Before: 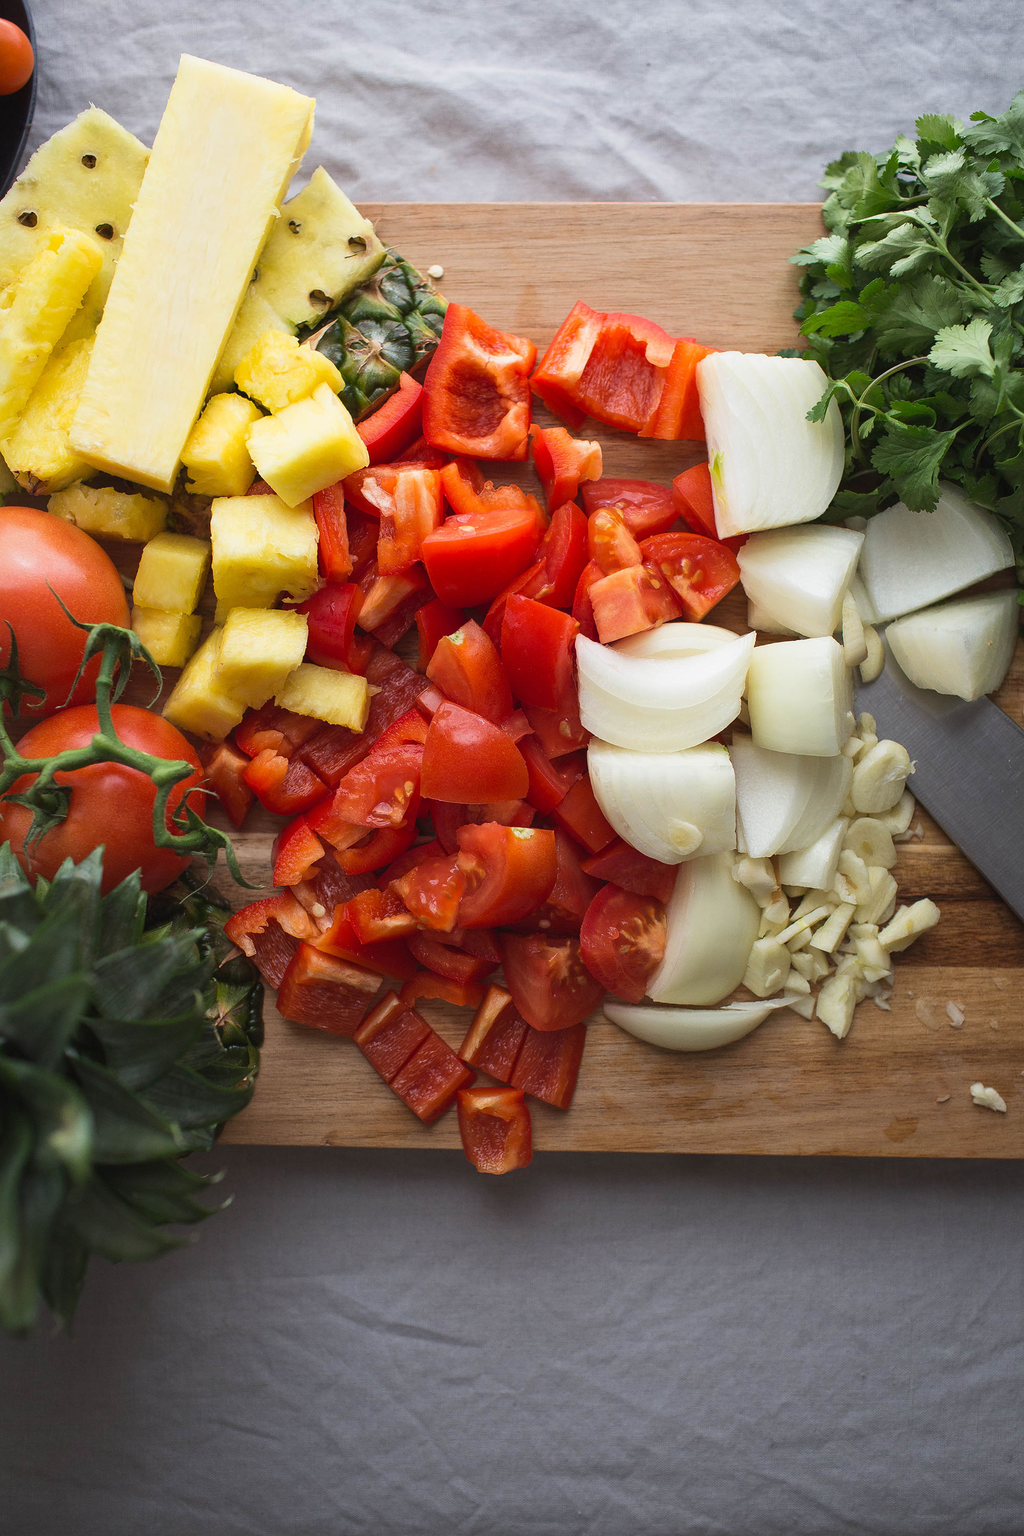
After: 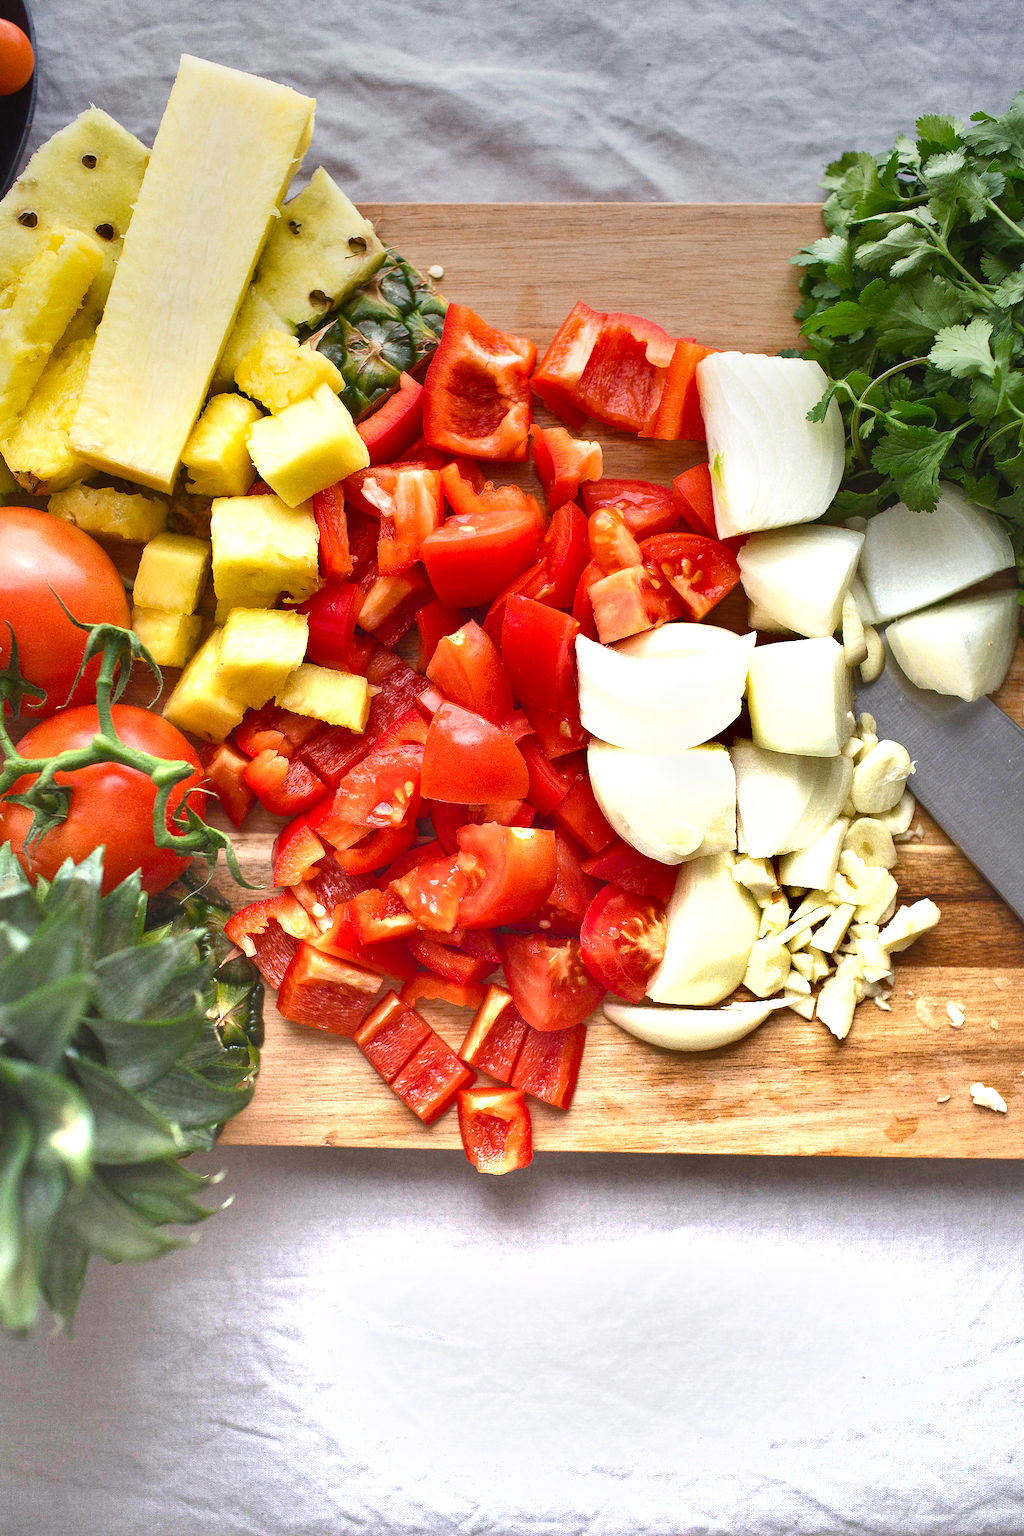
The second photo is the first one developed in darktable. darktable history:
grain: coarseness 0.09 ISO
graduated density: density -3.9 EV
shadows and highlights: soften with gaussian
color balance rgb: perceptual saturation grading › global saturation 20%, perceptual saturation grading › highlights -25%, perceptual saturation grading › shadows 25%
